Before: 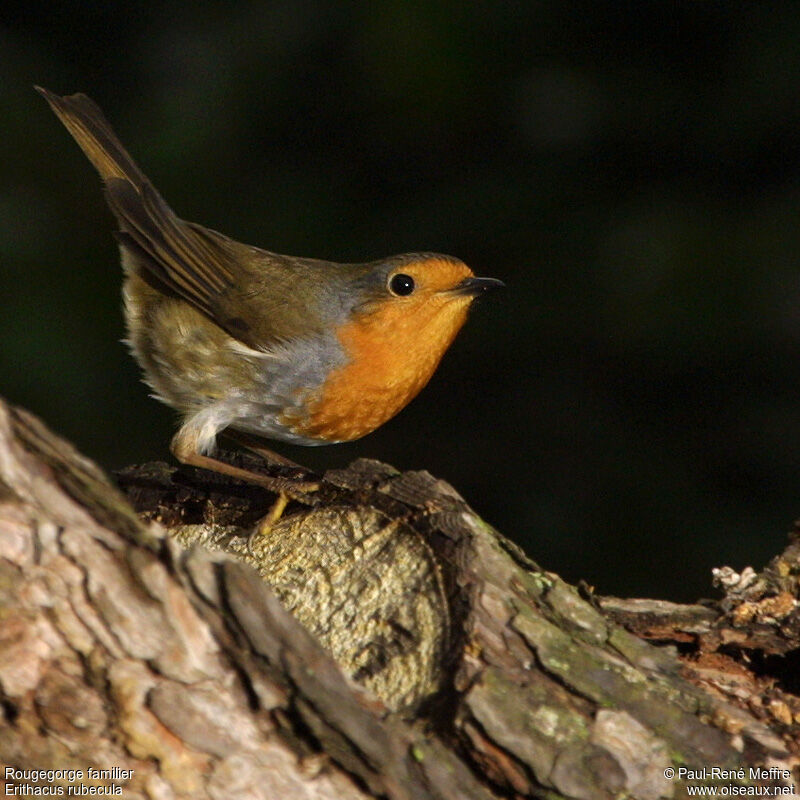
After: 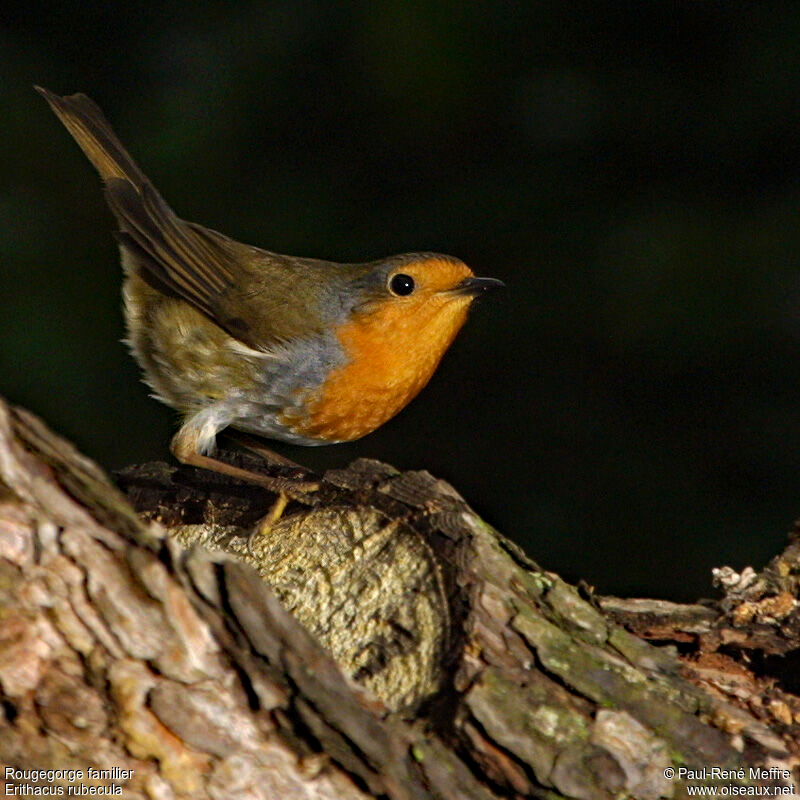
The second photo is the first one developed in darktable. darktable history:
haze removal: strength 0.42, compatibility mode true, adaptive false
bloom: size 13.65%, threshold 98.39%, strength 4.82%
